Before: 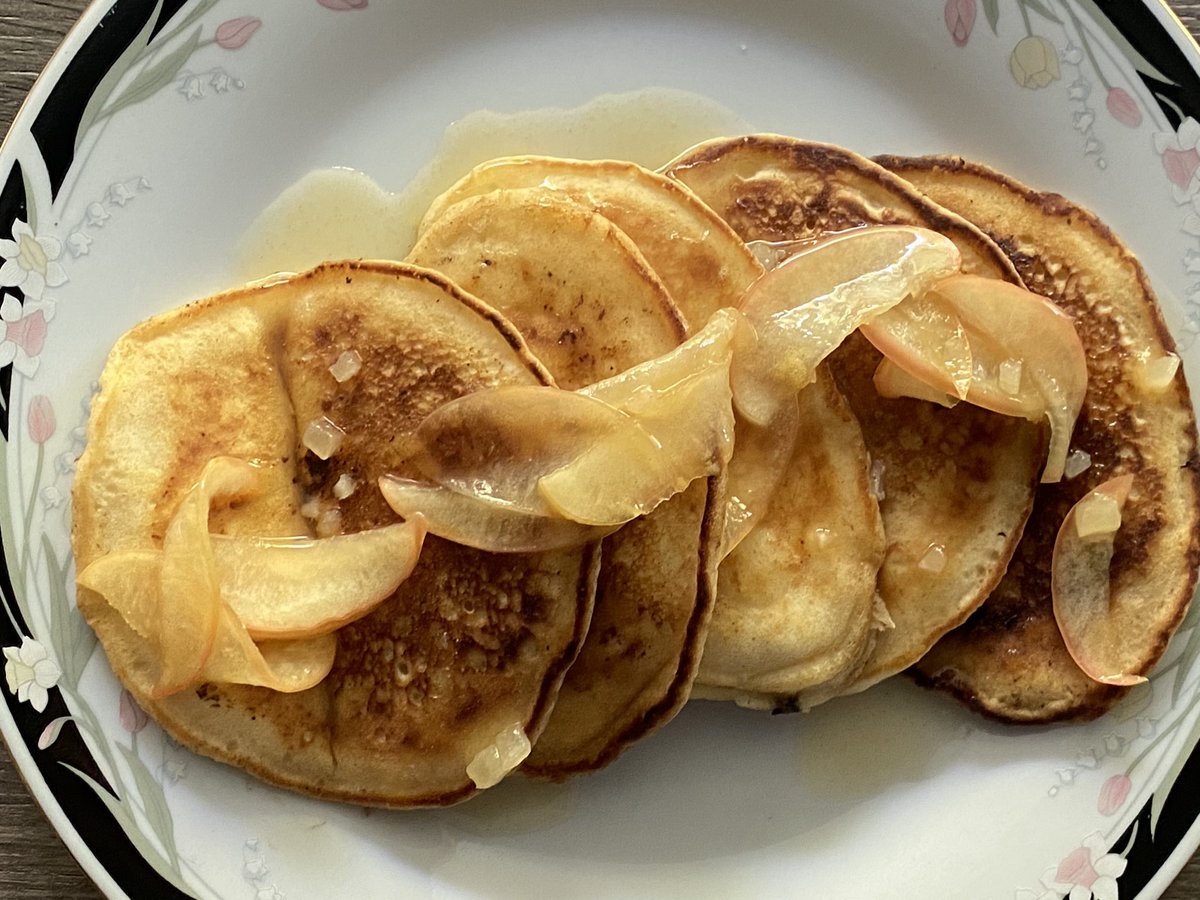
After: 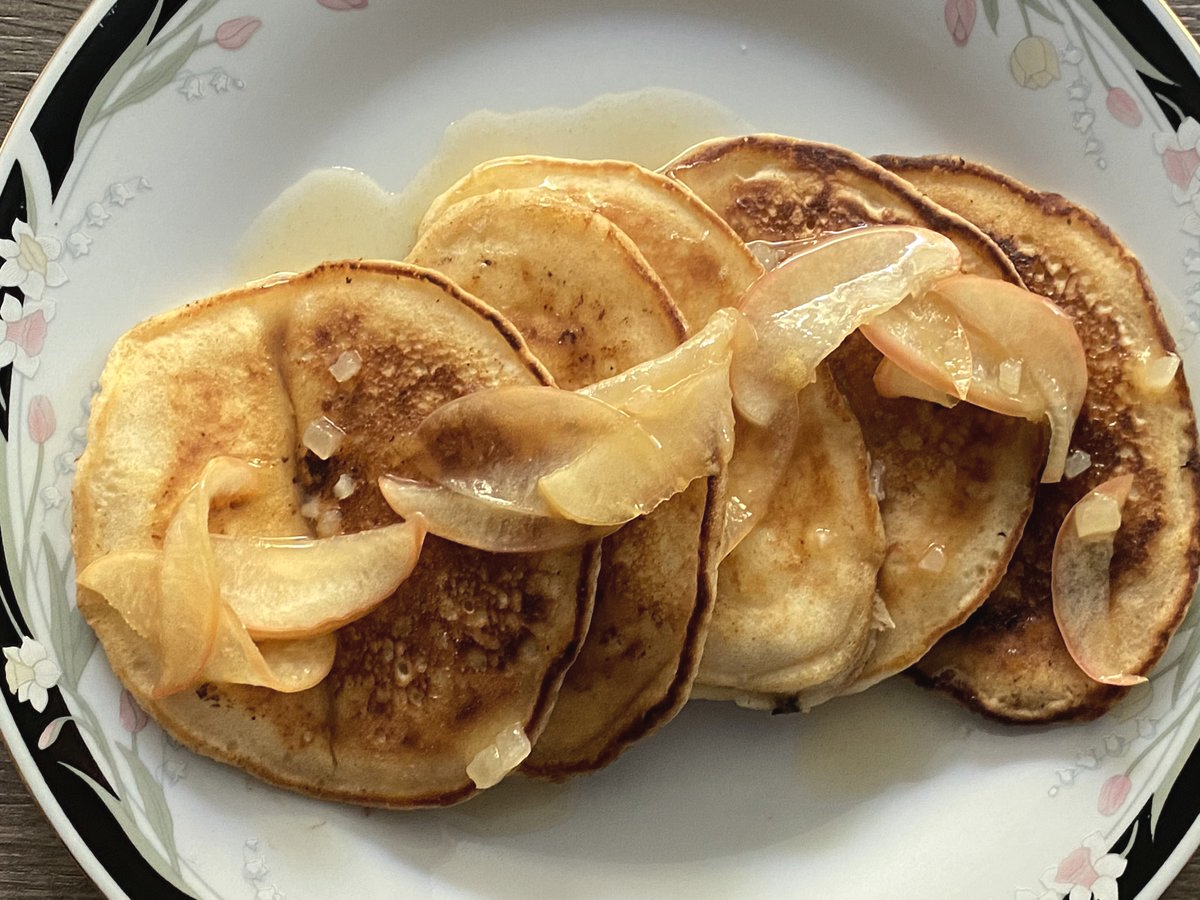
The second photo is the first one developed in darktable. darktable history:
color correction: saturation 0.8
exposure: black level correction -0.003, exposure 0.04 EV, compensate highlight preservation false
